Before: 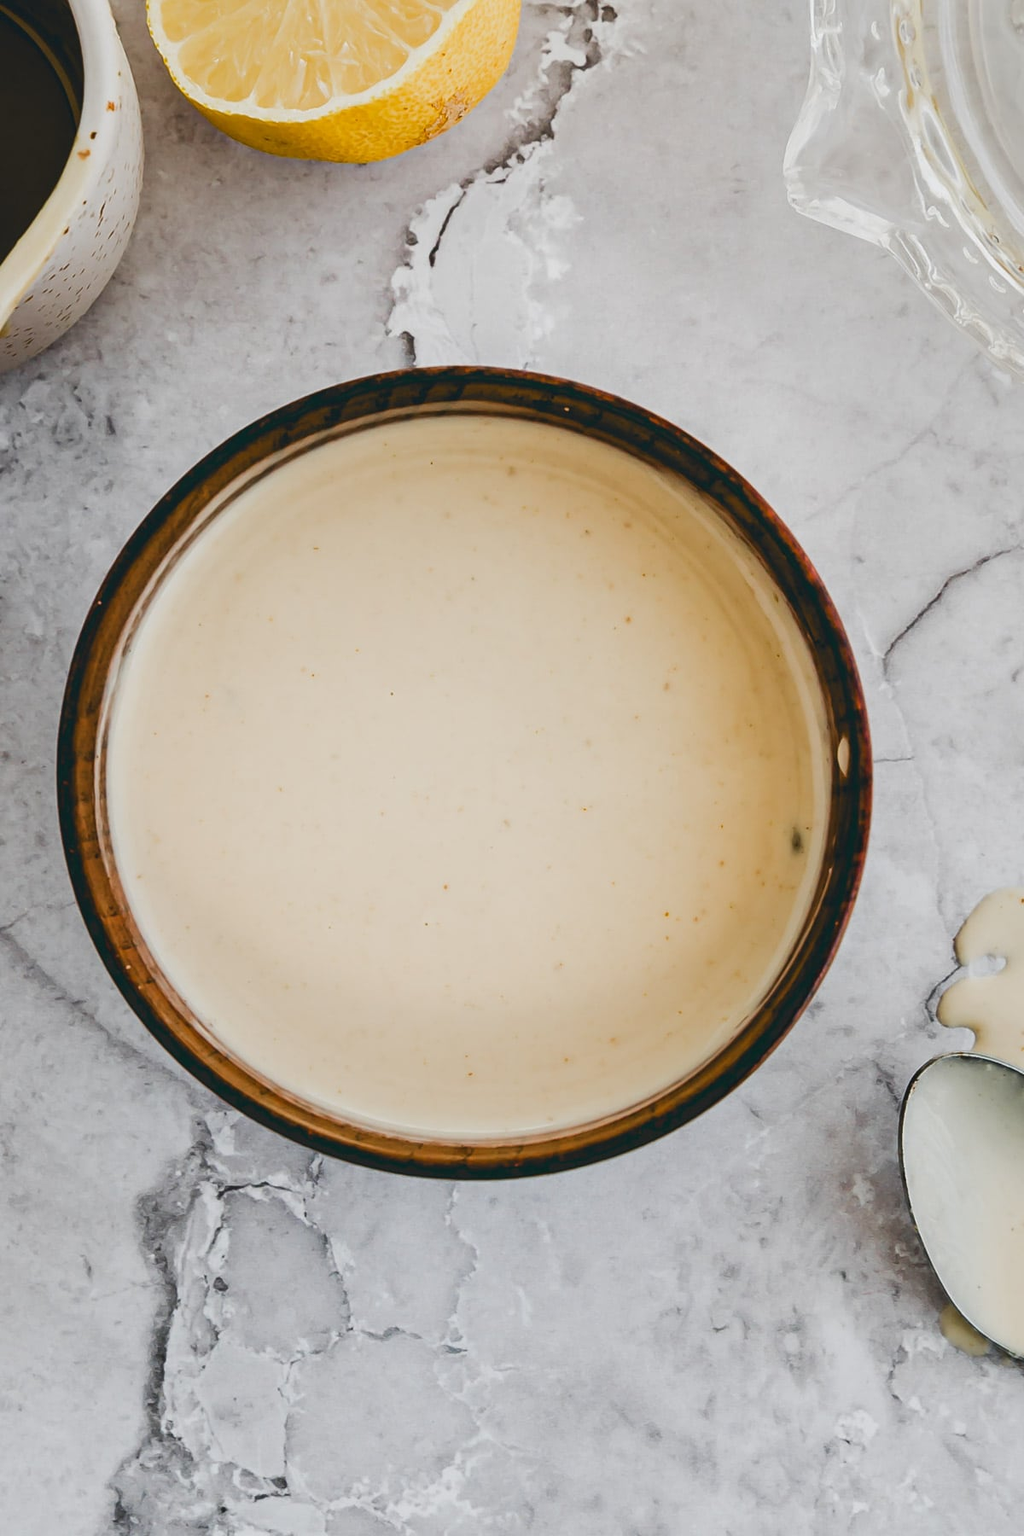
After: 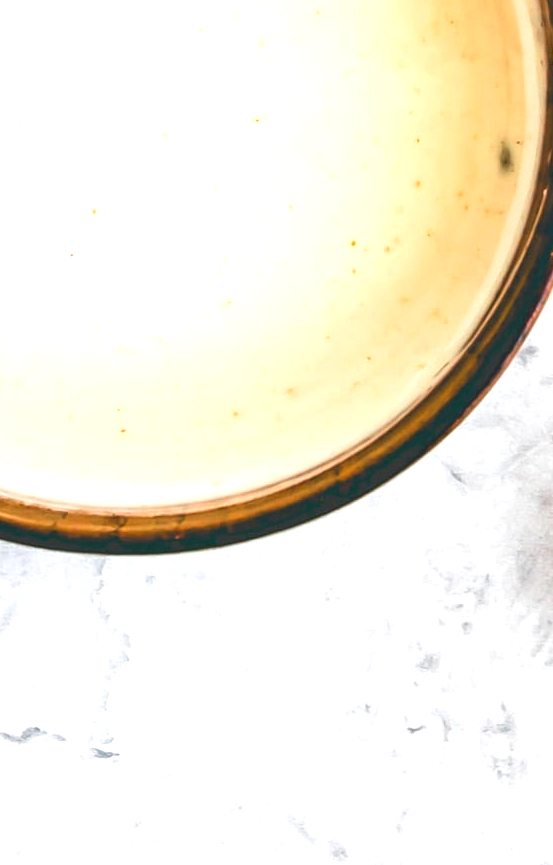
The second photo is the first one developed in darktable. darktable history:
crop: left 35.711%, top 46.027%, right 18.154%, bottom 5.882%
exposure: black level correction 0, exposure 1.2 EV, compensate exposure bias true, compensate highlight preservation false
tone equalizer: edges refinement/feathering 500, mask exposure compensation -1.57 EV, preserve details no
